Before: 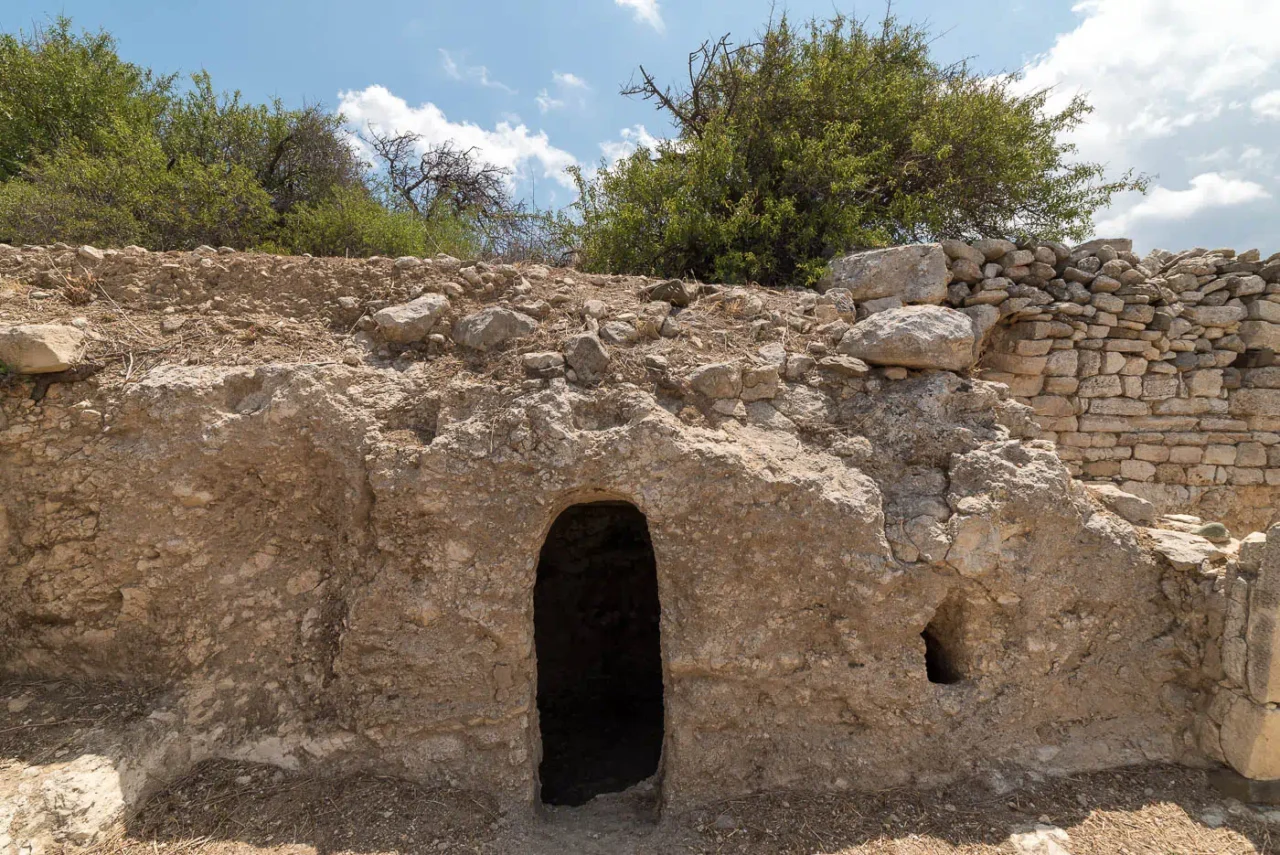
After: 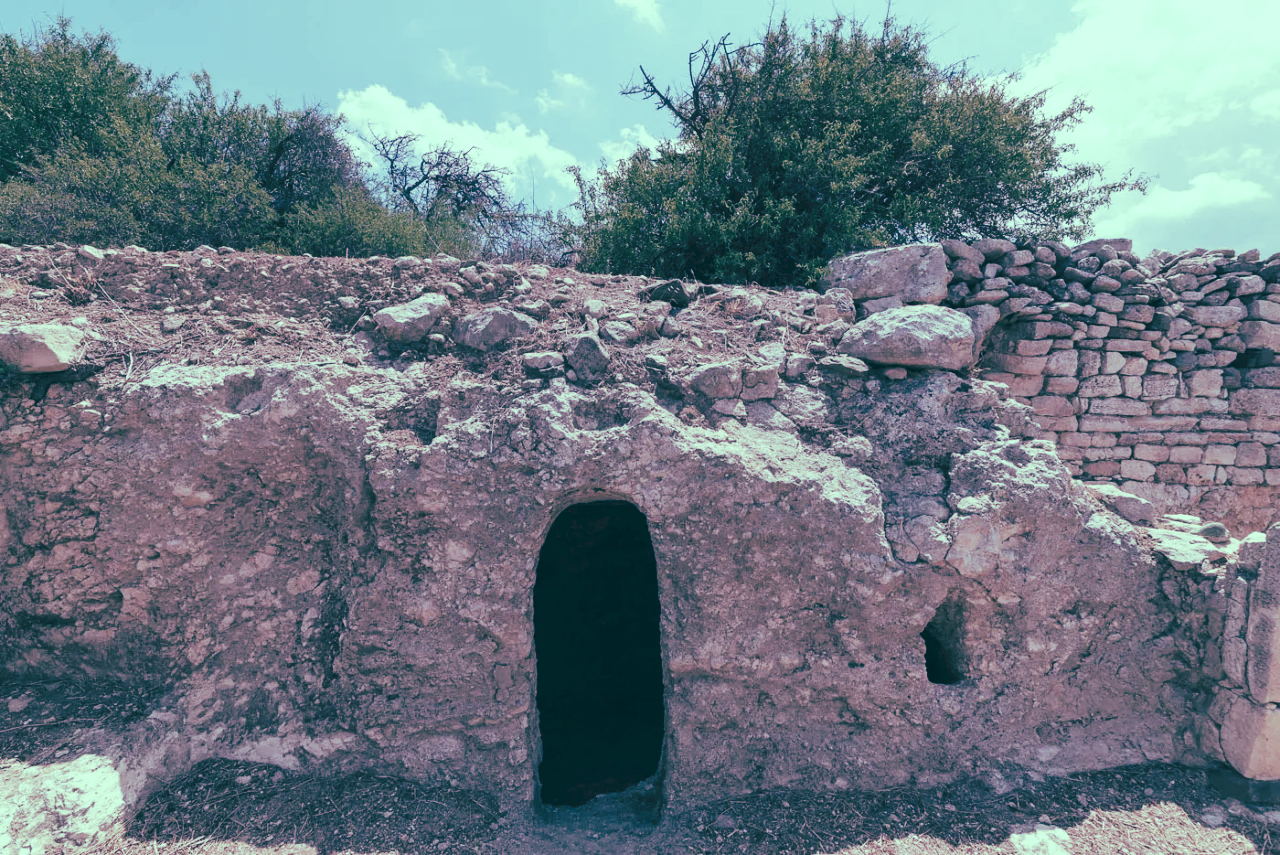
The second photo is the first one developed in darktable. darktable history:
tone curve: curves: ch0 [(0, 0) (0.003, 0.077) (0.011, 0.089) (0.025, 0.105) (0.044, 0.122) (0.069, 0.134) (0.1, 0.151) (0.136, 0.171) (0.177, 0.198) (0.224, 0.23) (0.277, 0.273) (0.335, 0.343) (0.399, 0.422) (0.468, 0.508) (0.543, 0.601) (0.623, 0.695) (0.709, 0.782) (0.801, 0.866) (0.898, 0.934) (1, 1)], preserve colors none
color look up table: target L [95.39, 91.64, 89.14, 49.05, 50.31, 35.2, 36.89, 23.81, 4.222, 200.85, 96.58, 74.08, 65.87, 64.09, 64, 64.95, 56.09, 57.24, 48.36, 45.39, 41.06, 39.29, 37.97, 24.08, 18.42, 12.15, 86.04, 74.27, 76.74, 77.83, 60.04, 61.31, 70, 54.09, 46.48, 47.11, 33.79, 35.89, 36.93, 22.58, 15.88, 20.81, 17.31, 85.04, 79.25, 71.96, 58, 54.22, 36.42], target a [-34.87, -33.42, -42.05, -18.39, -21.25, -24.33, -16.62, -27.72, -11.39, 0, -32.43, 6.08, 0.036, -1.22, 24.29, -0.158, 35.69, 37.14, 53.99, 10.59, 29.56, 15.28, 4.805, 27.24, -25, -10.06, -10.07, 11.09, -3.534, 6.725, 14.45, -4.087, 11.8, 35.11, 24.64, -4.501, 30.71, 12.55, 16.82, -18.68, -3.923, -8.269, 4.674, -39.78, -28.67, -28.44, -16.26, -19.24, -9.373], target b [30.95, 36.21, 11.11, 13.73, 0.396, 3.231, -13.09, -4.868, -10.55, -0.001, 12.31, 6.077, 28.05, 5.885, 19.98, -7.733, 8.791, -8.259, 16.61, 10.76, -2.018, -0.048, -13.26, -0.791, -3.728, -12.89, -1.024, -11.16, -16.73, -15.85, -13.99, -25.88, -26.97, -26.81, -22.91, -45.24, -14, -34.76, -55.48, -16.45, -28.35, -26.21, -37.09, -3.956, -11.29, -21.29, -14.61, -27.73, -25.23], num patches 49
